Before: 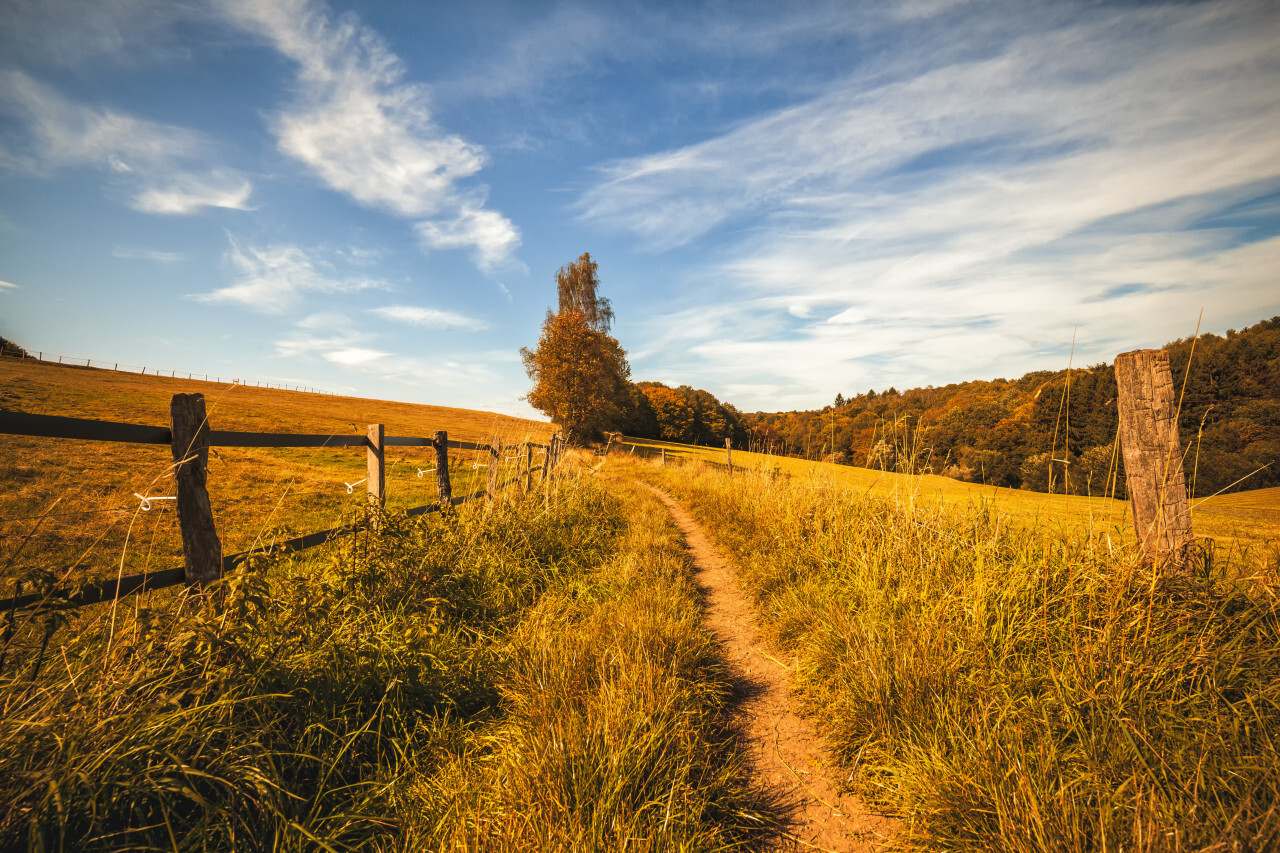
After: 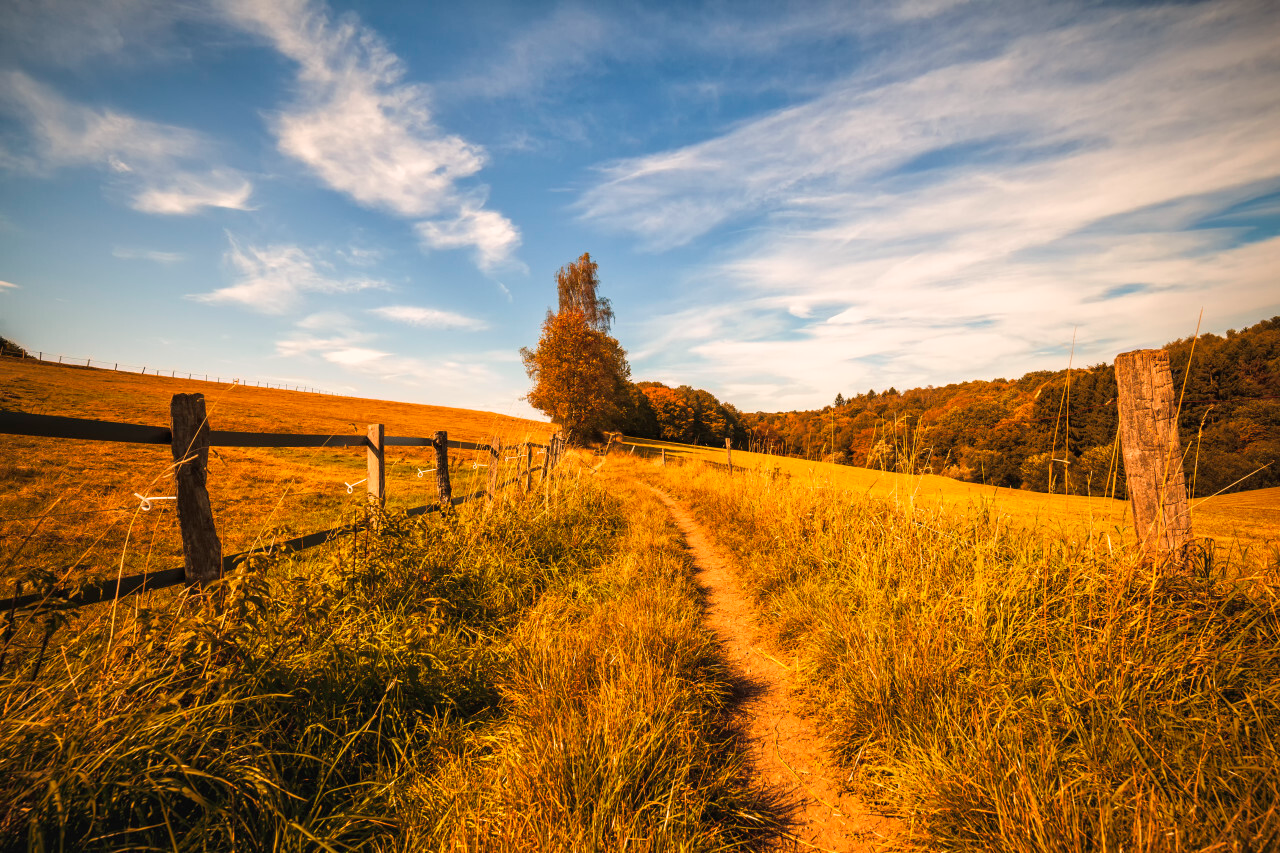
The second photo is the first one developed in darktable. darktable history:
color correction: highlights a* 6.01, highlights b* 4.69
